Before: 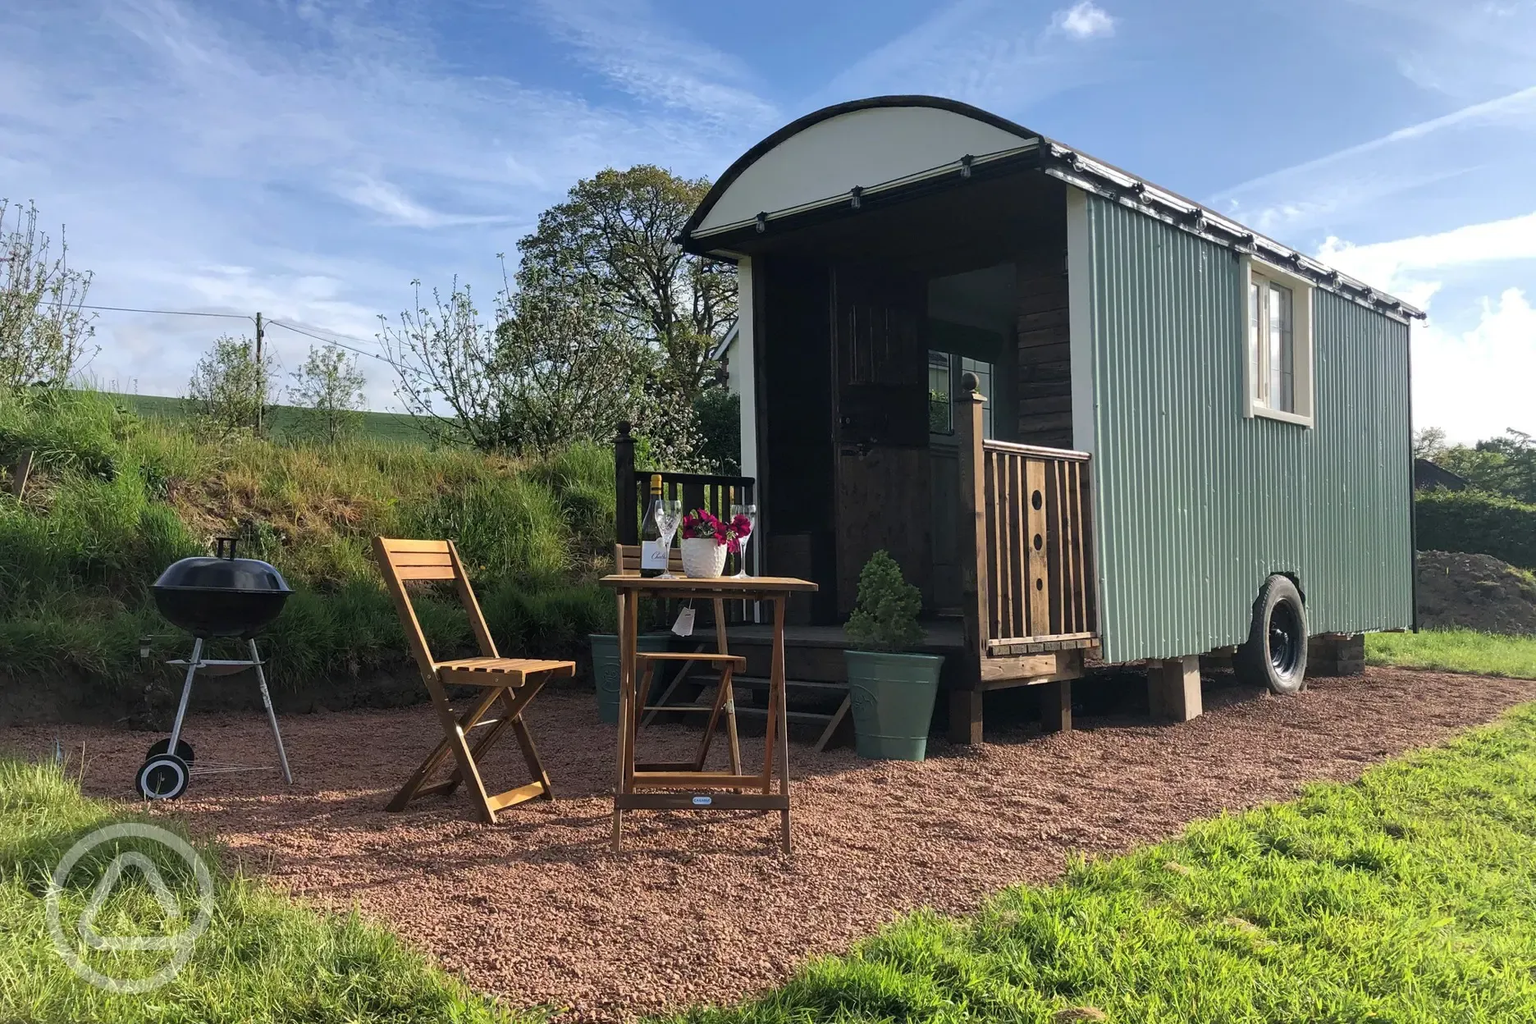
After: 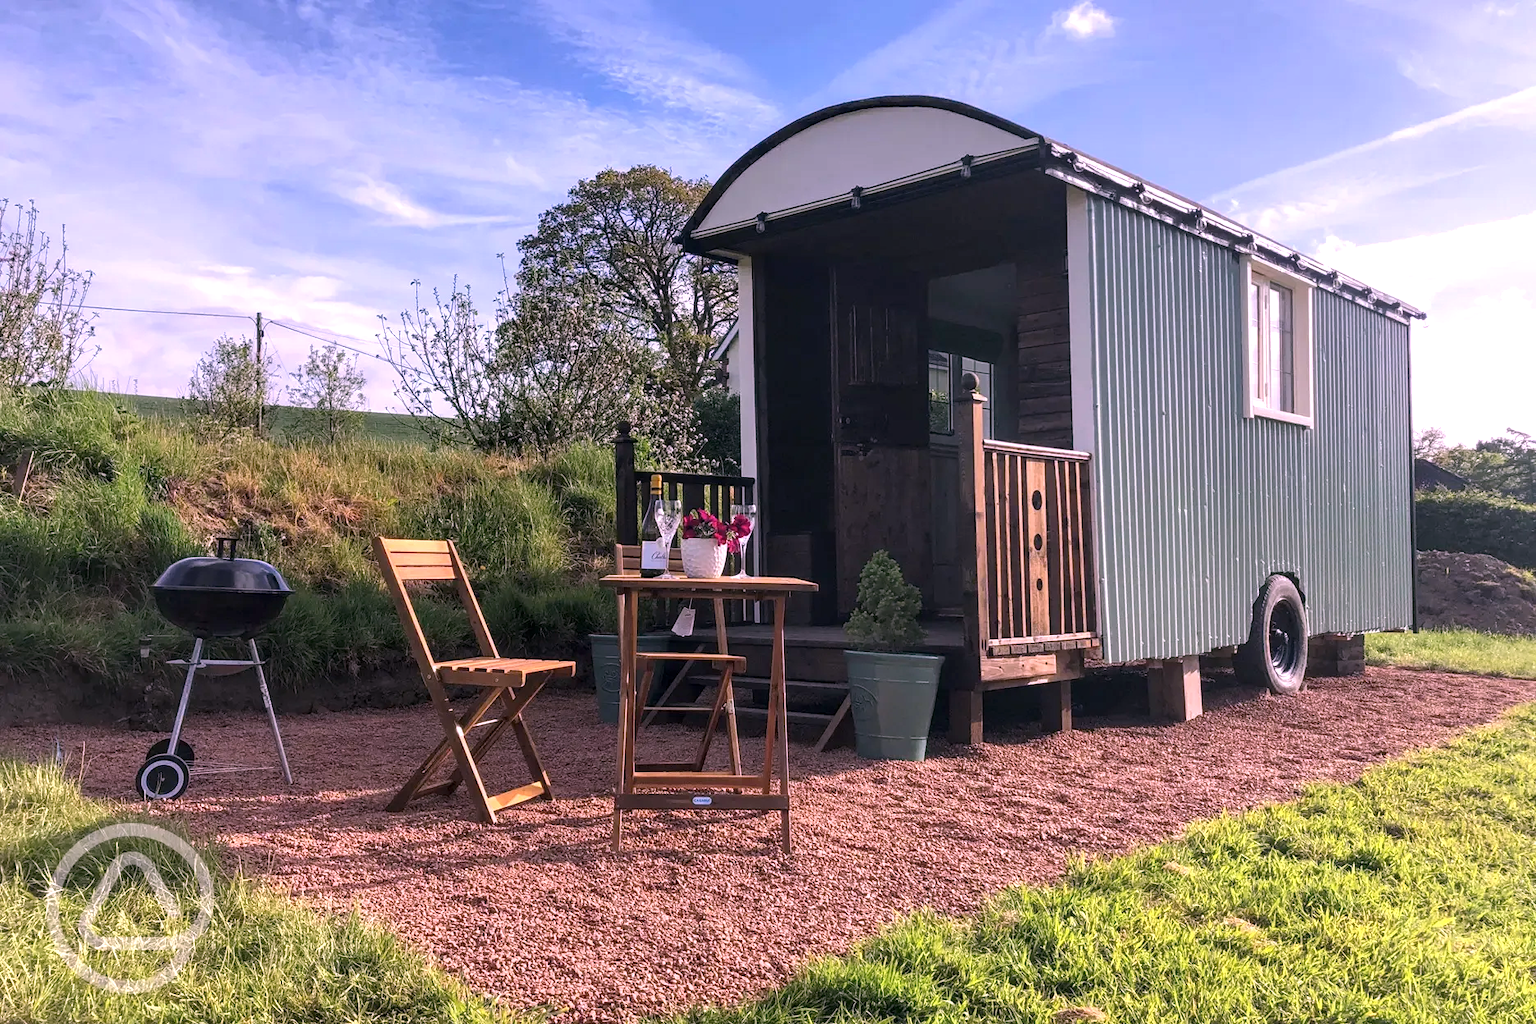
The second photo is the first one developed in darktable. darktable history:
local contrast: on, module defaults
white balance: red 1.188, blue 1.11
exposure: exposure 0.197 EV, compensate highlight preservation false
color calibration: x 0.355, y 0.367, temperature 4700.38 K
